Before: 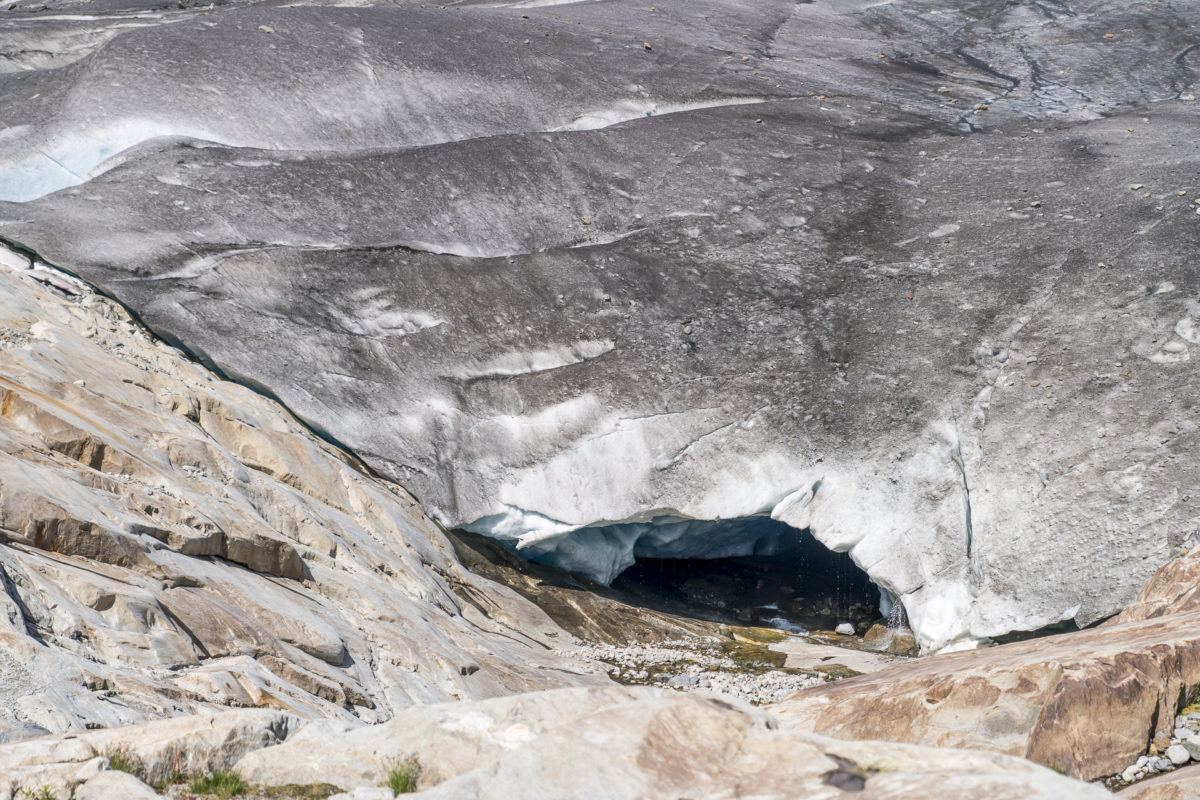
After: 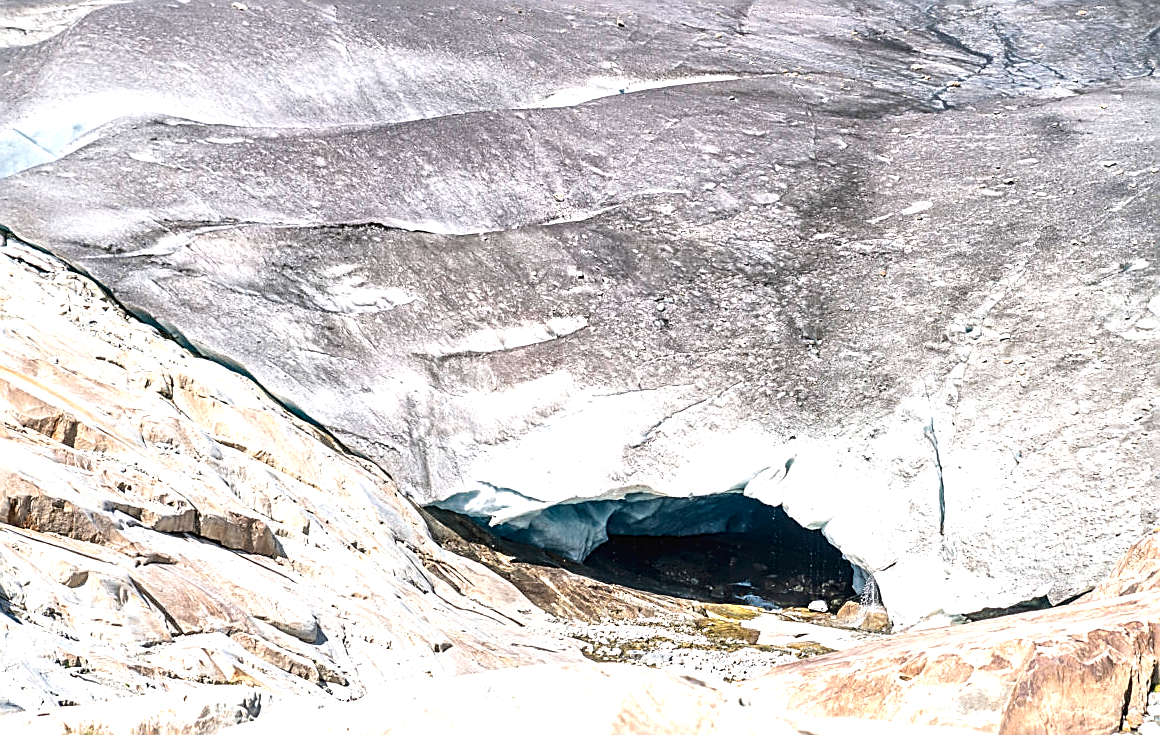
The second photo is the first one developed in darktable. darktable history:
tone equalizer: -8 EV 0 EV, -7 EV -0.002 EV, -6 EV 0.005 EV, -5 EV -0.036 EV, -4 EV -0.15 EV, -3 EV -0.145 EV, -2 EV 0.215 EV, -1 EV 0.711 EV, +0 EV 0.495 EV
exposure: black level correction -0.002, exposure 0.54 EV, compensate highlight preservation false
color zones: curves: ch0 [(0, 0.497) (0.143, 0.5) (0.286, 0.5) (0.429, 0.483) (0.571, 0.116) (0.714, -0.006) (0.857, 0.28) (1, 0.497)]
crop: left 2.32%, top 2.883%, right 0.86%, bottom 4.888%
sharpen: amount 0.991
